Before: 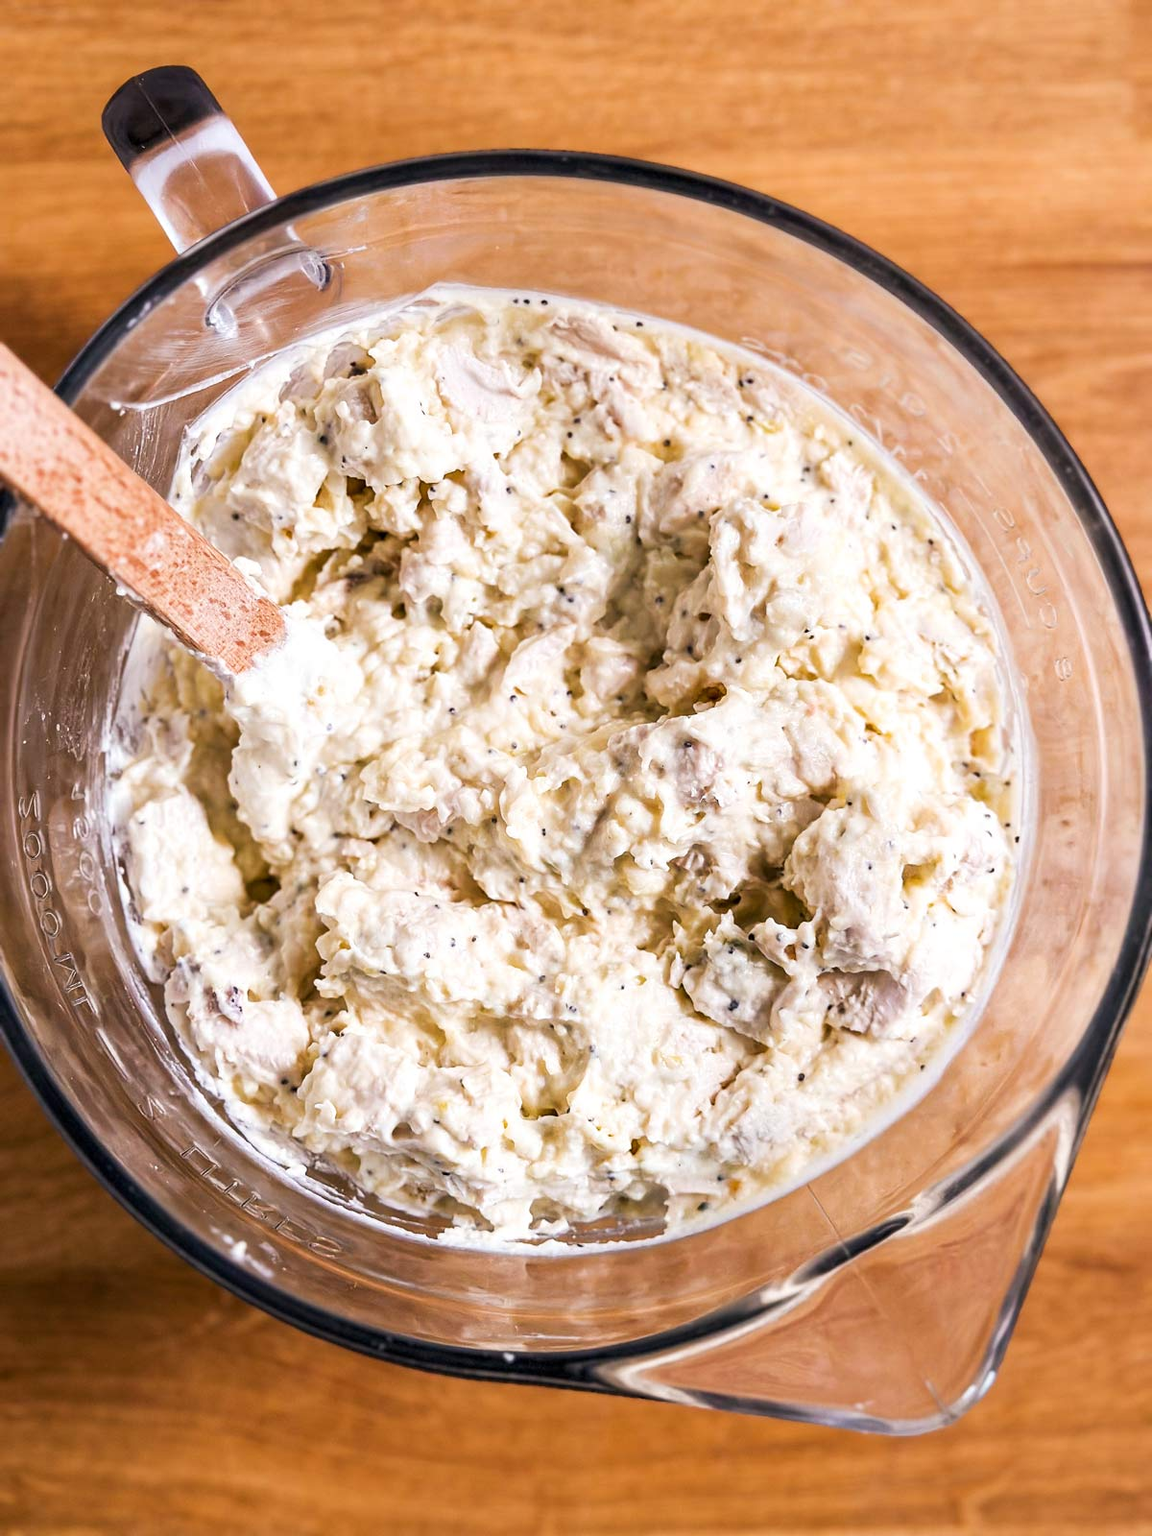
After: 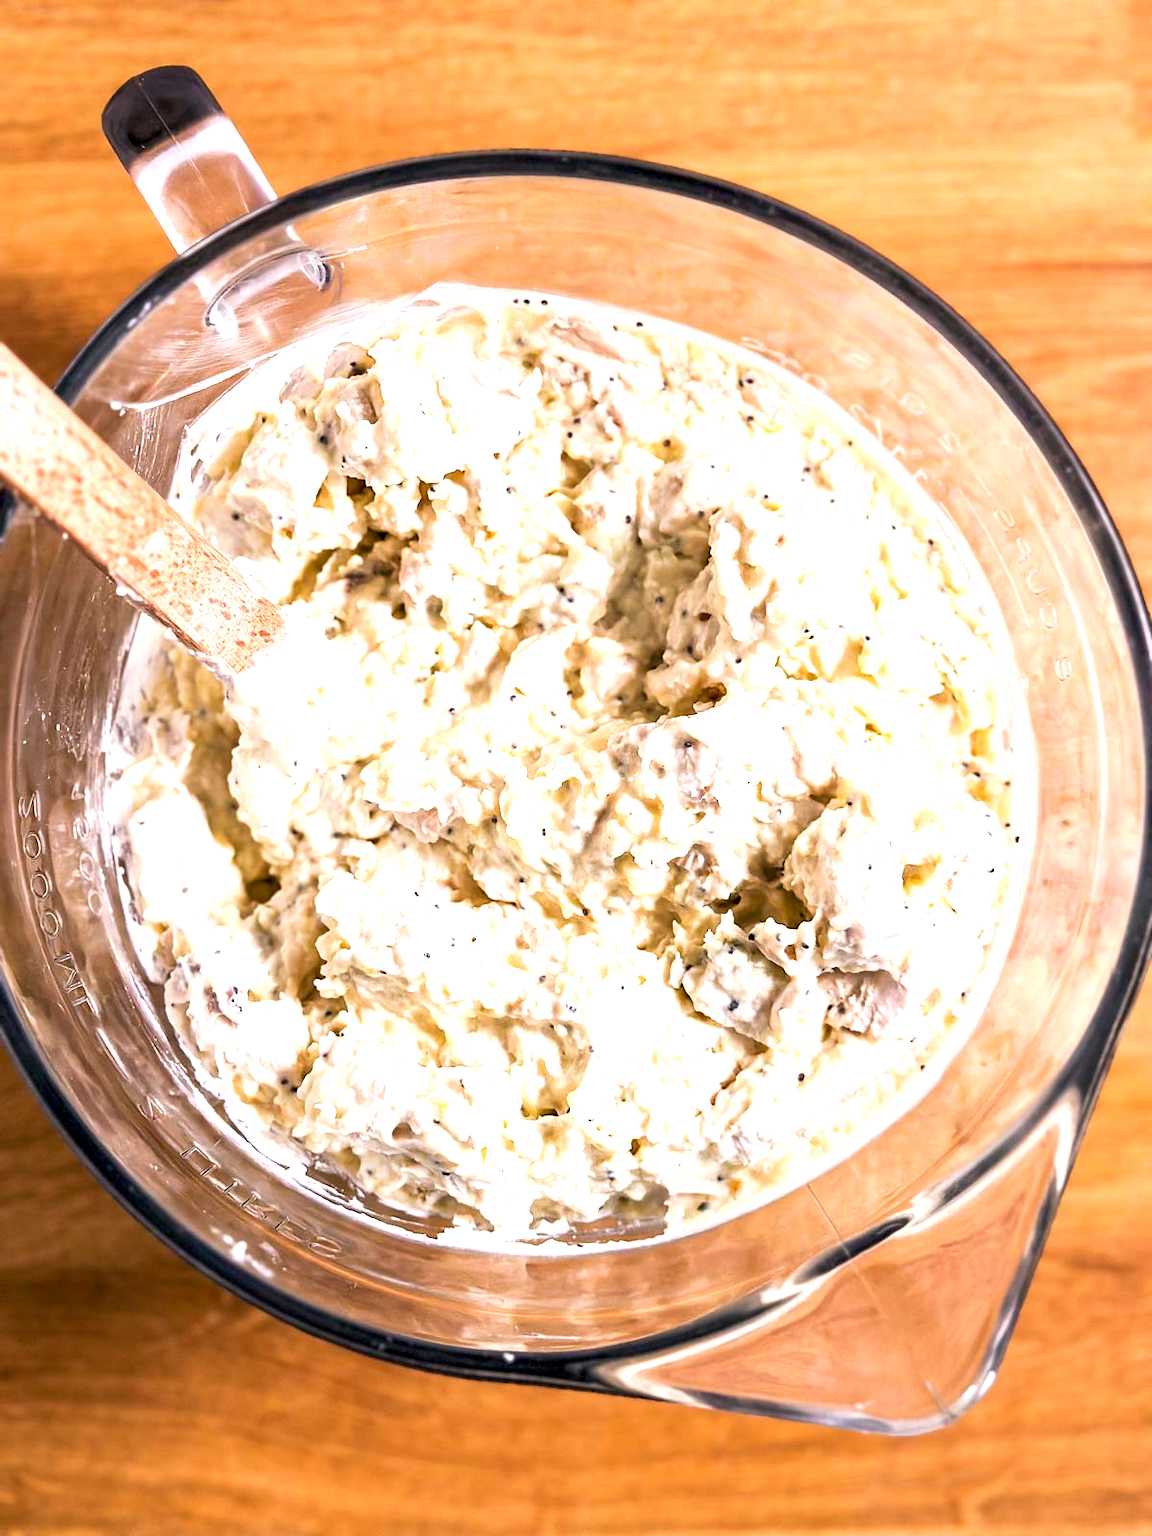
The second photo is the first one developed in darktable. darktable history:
exposure: black level correction 0.001, exposure 0.675 EV, compensate highlight preservation false
white balance: red 1.009, blue 0.985
